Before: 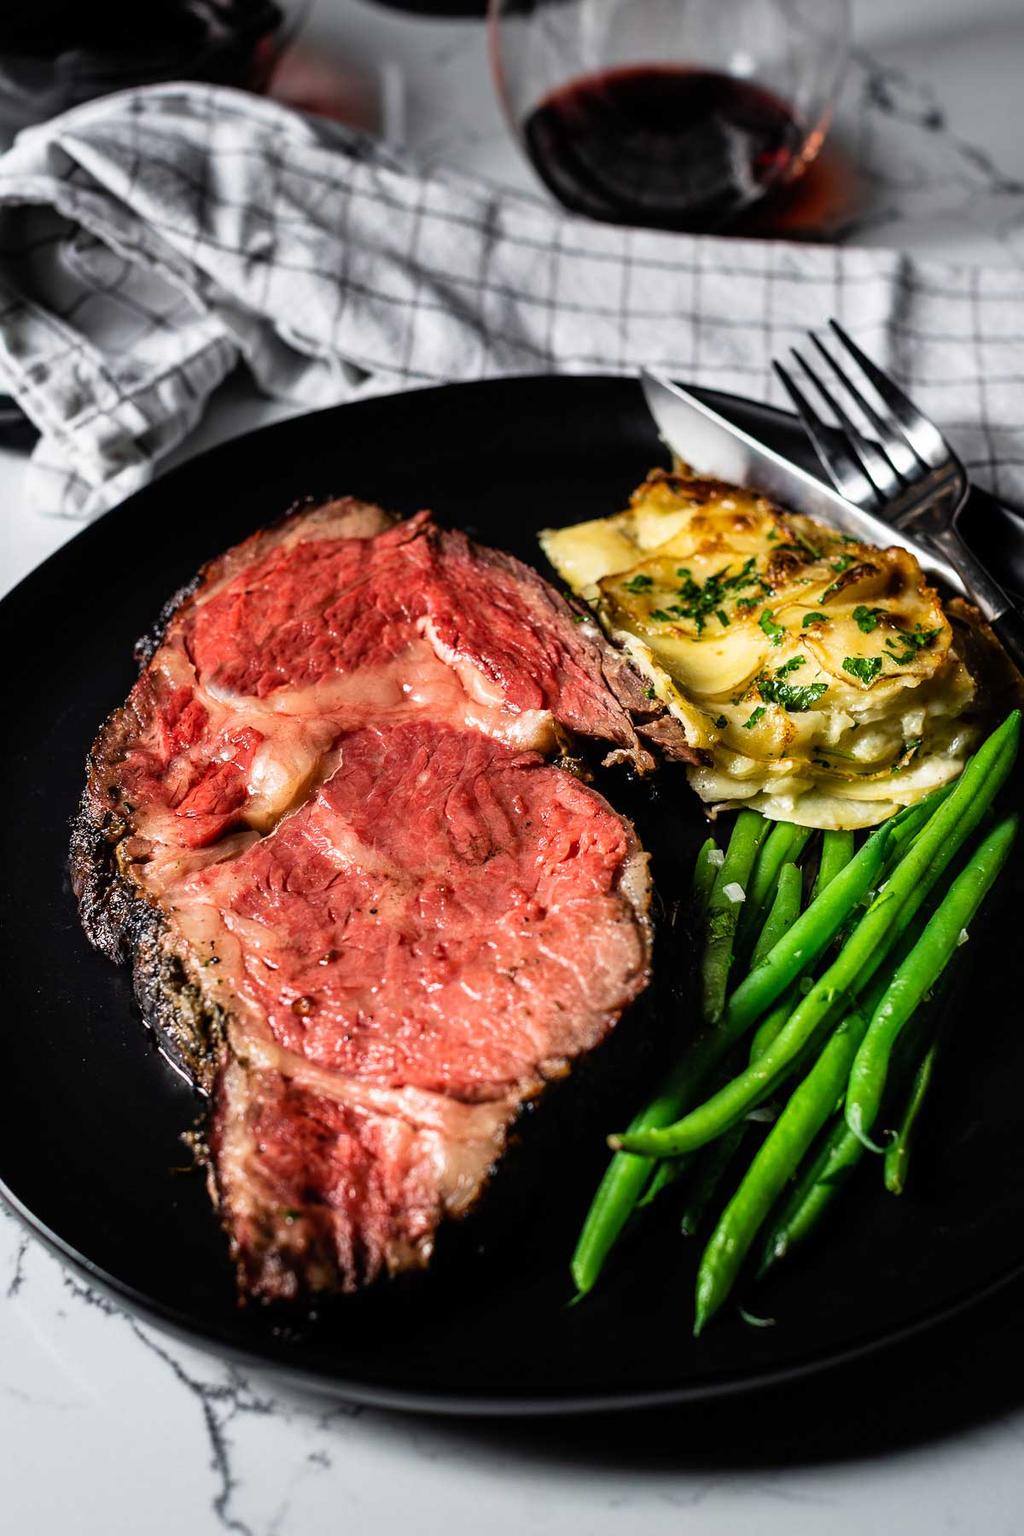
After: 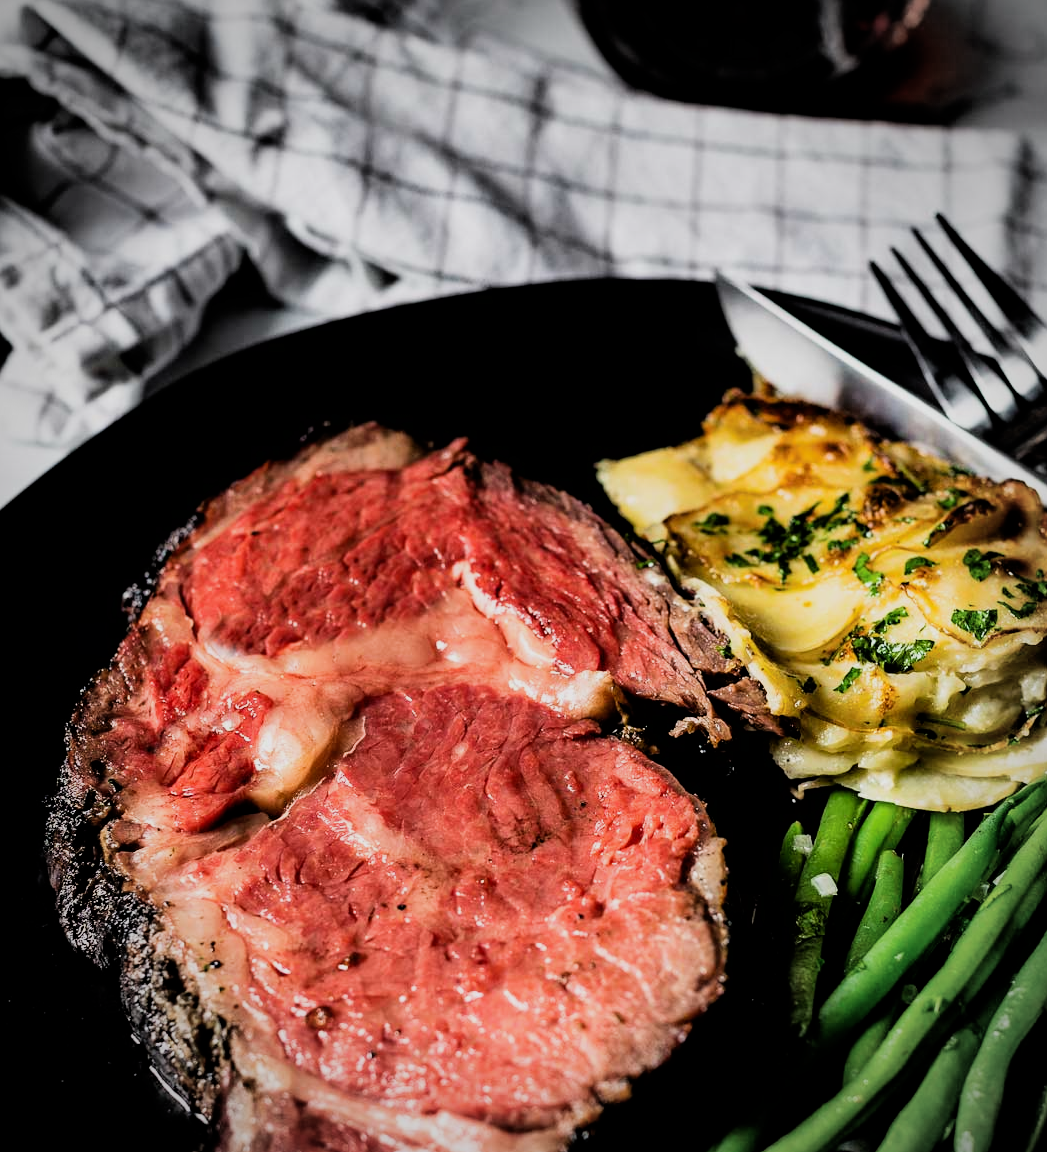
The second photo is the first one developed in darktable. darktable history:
crop: left 3.012%, top 8.962%, right 9.628%, bottom 26.302%
vignetting: automatic ratio true
tone equalizer: on, module defaults
filmic rgb: black relative exposure -5.08 EV, white relative exposure 3.97 EV, threshold 5.99 EV, hardness 2.9, contrast 1.299, highlights saturation mix -29.02%, enable highlight reconstruction true
